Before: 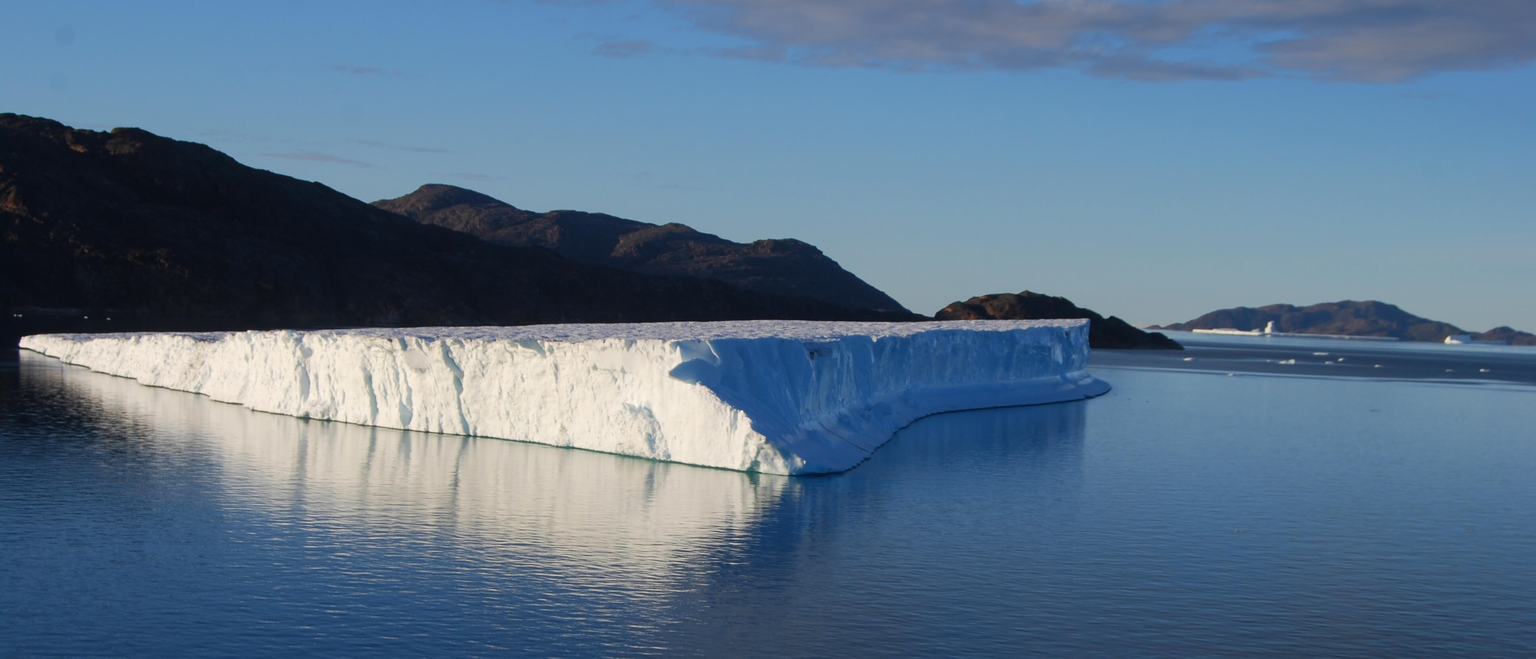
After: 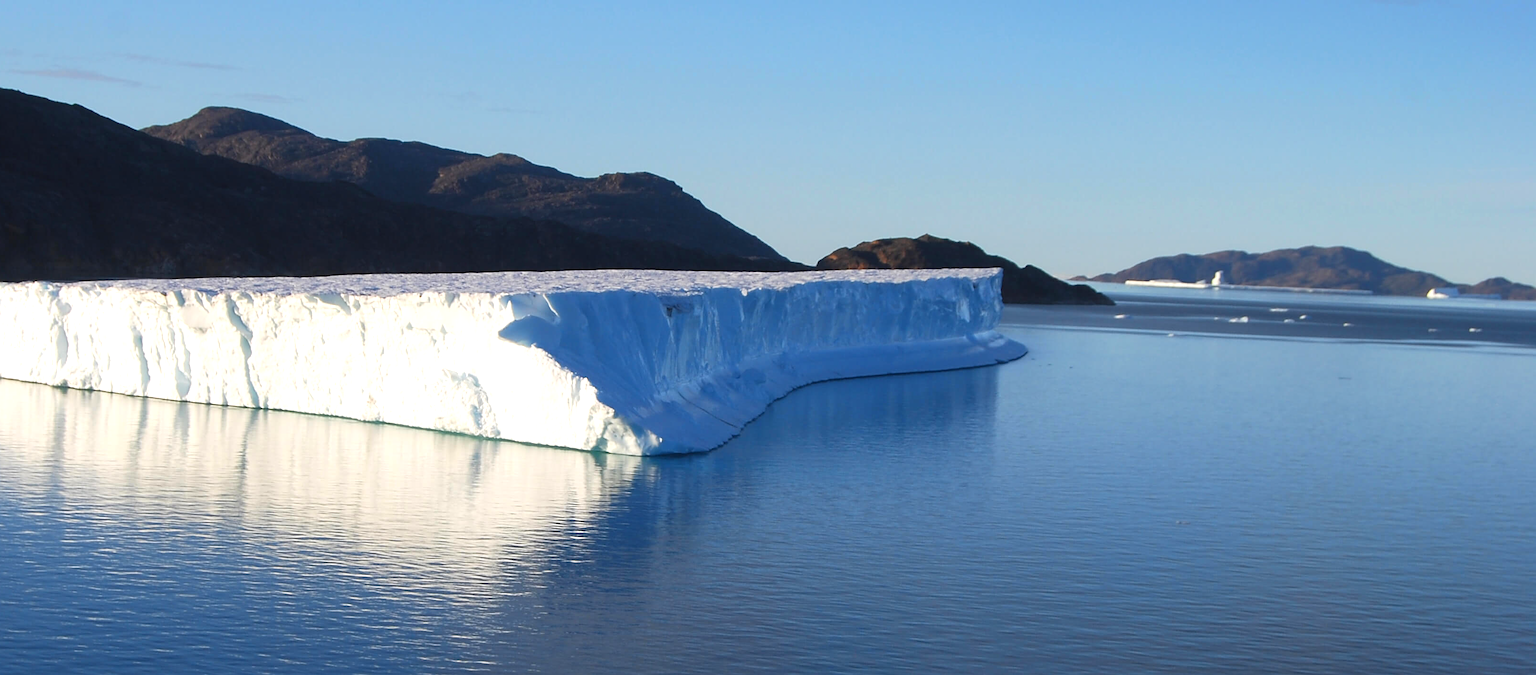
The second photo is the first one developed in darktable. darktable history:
exposure: black level correction 0, exposure 0.693 EV, compensate exposure bias true, compensate highlight preservation false
contrast equalizer: y [[0.5, 0.542, 0.583, 0.625, 0.667, 0.708], [0.5 ×6], [0.5 ×6], [0, 0.033, 0.067, 0.1, 0.133, 0.167], [0, 0.05, 0.1, 0.15, 0.2, 0.25]], mix -0.118
crop: left 16.49%, top 14.499%
sharpen: on, module defaults
